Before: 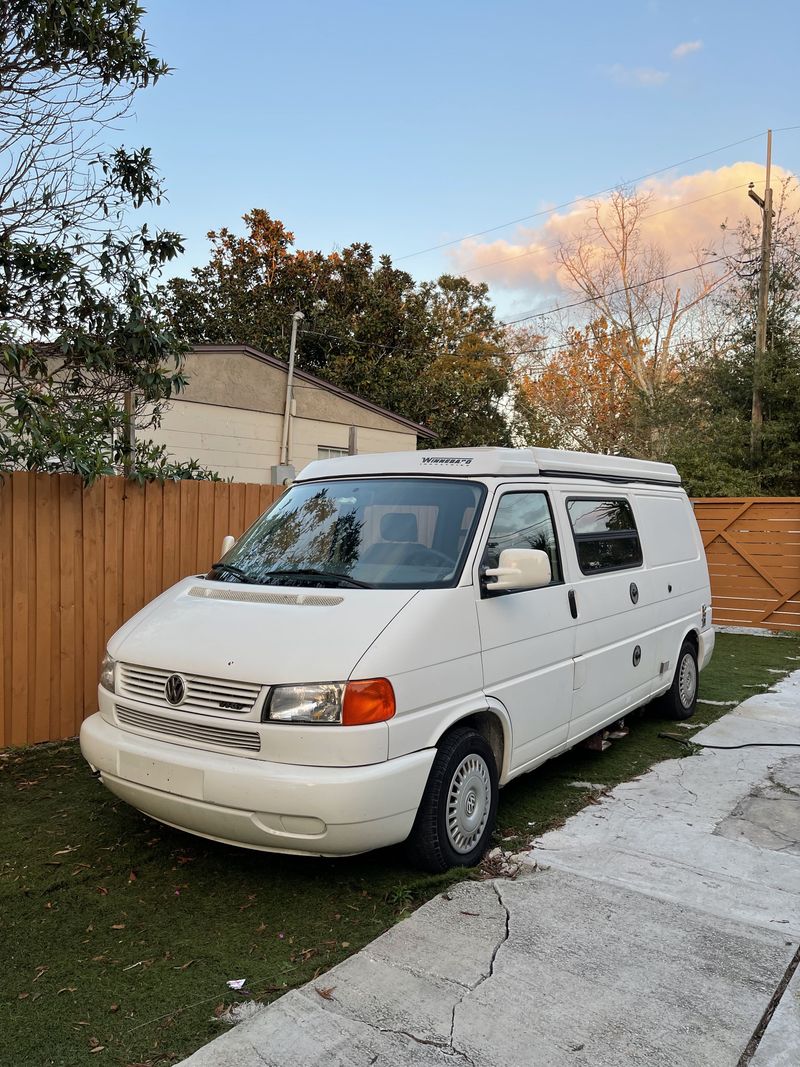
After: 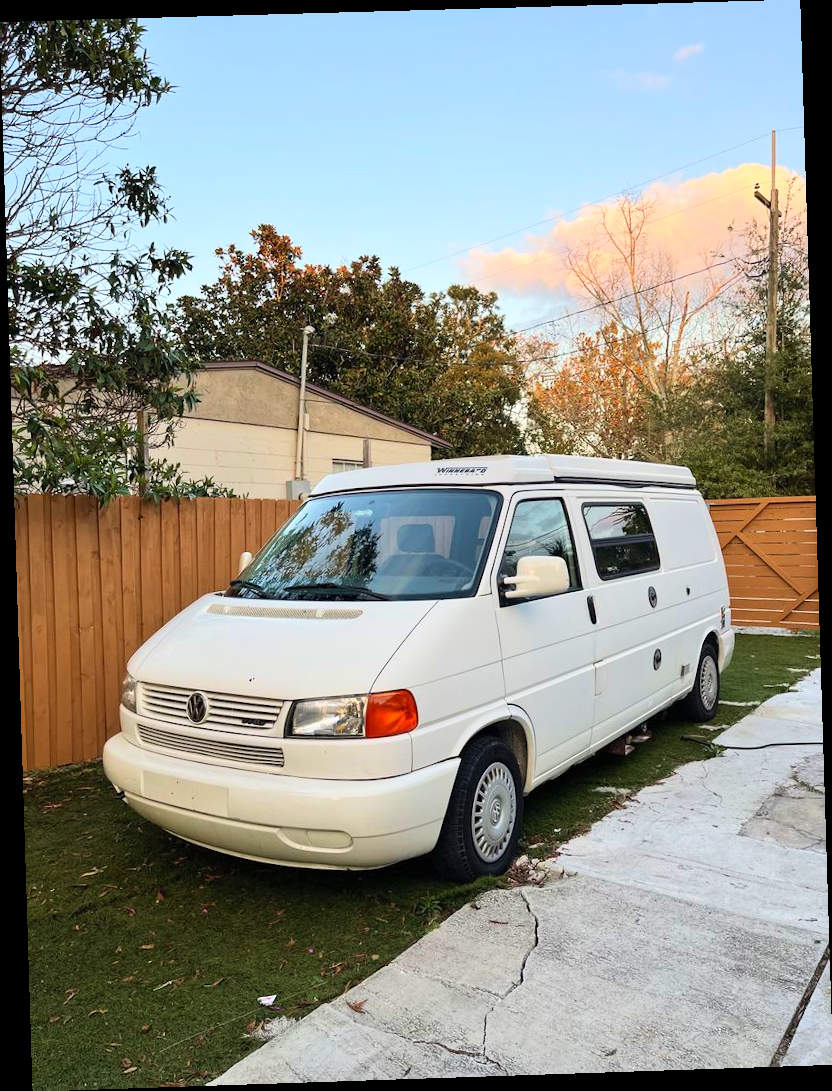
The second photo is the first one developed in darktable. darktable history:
rotate and perspective: rotation -1.77°, lens shift (horizontal) 0.004, automatic cropping off
contrast brightness saturation: contrast 0.2, brightness 0.16, saturation 0.22
velvia: on, module defaults
